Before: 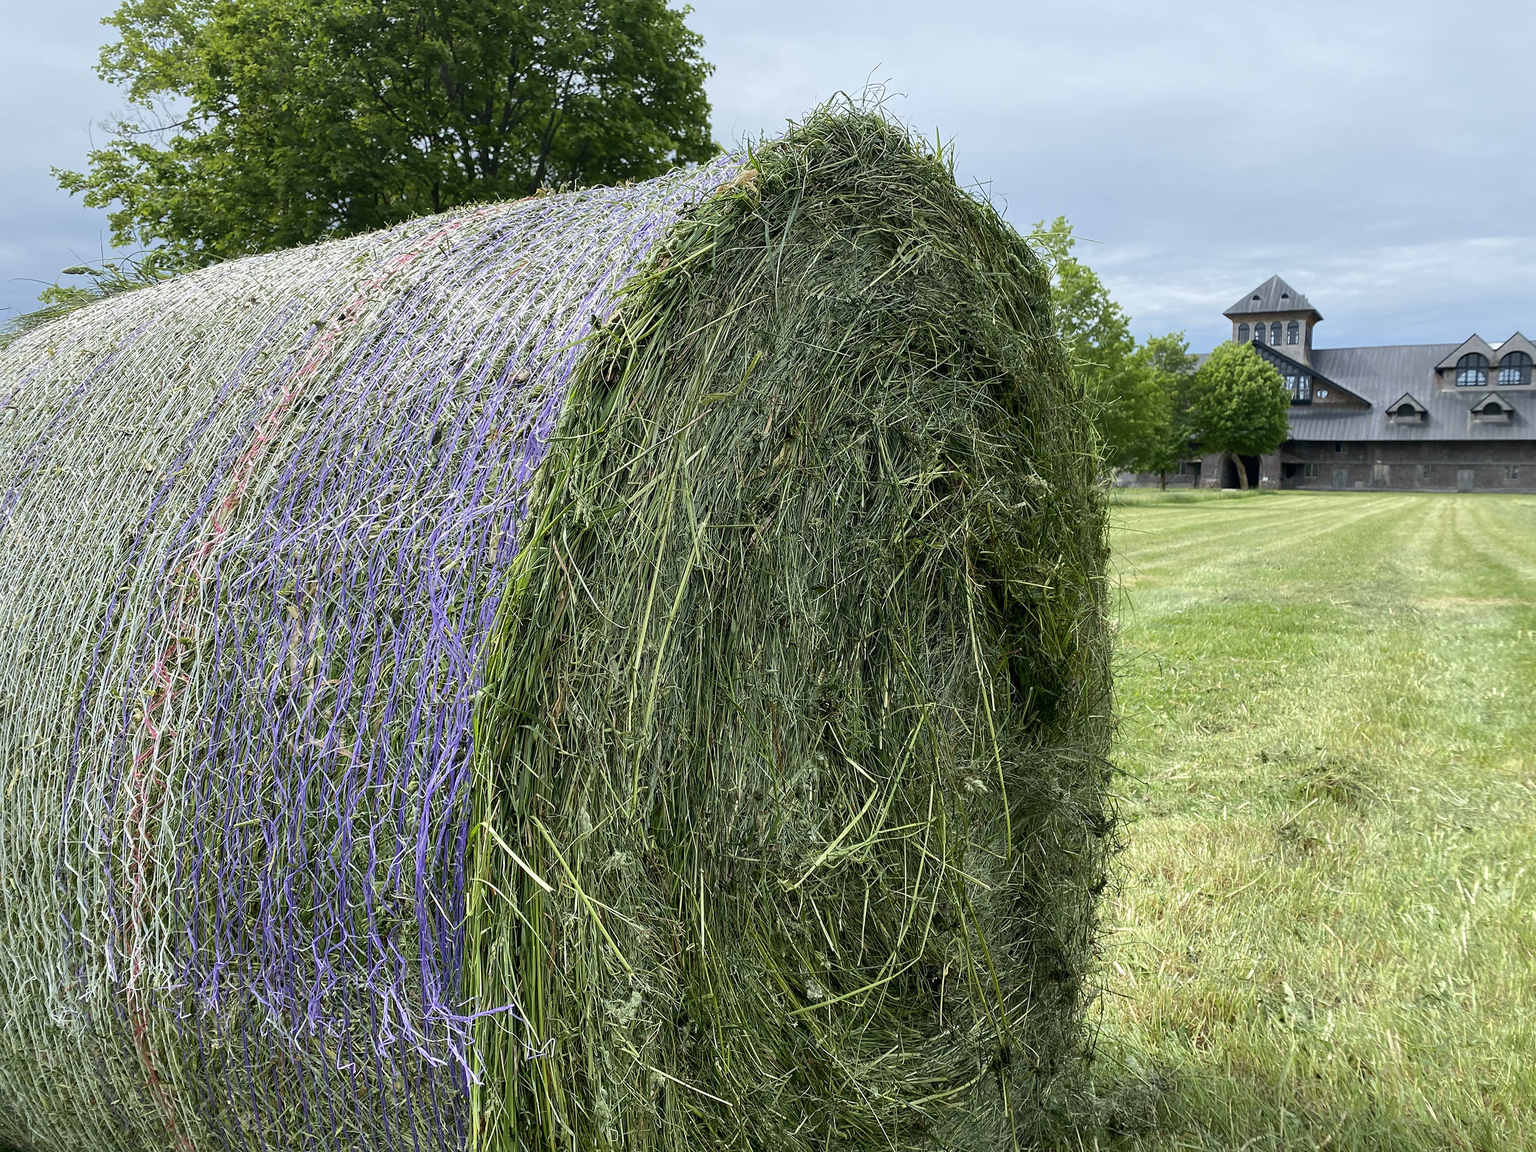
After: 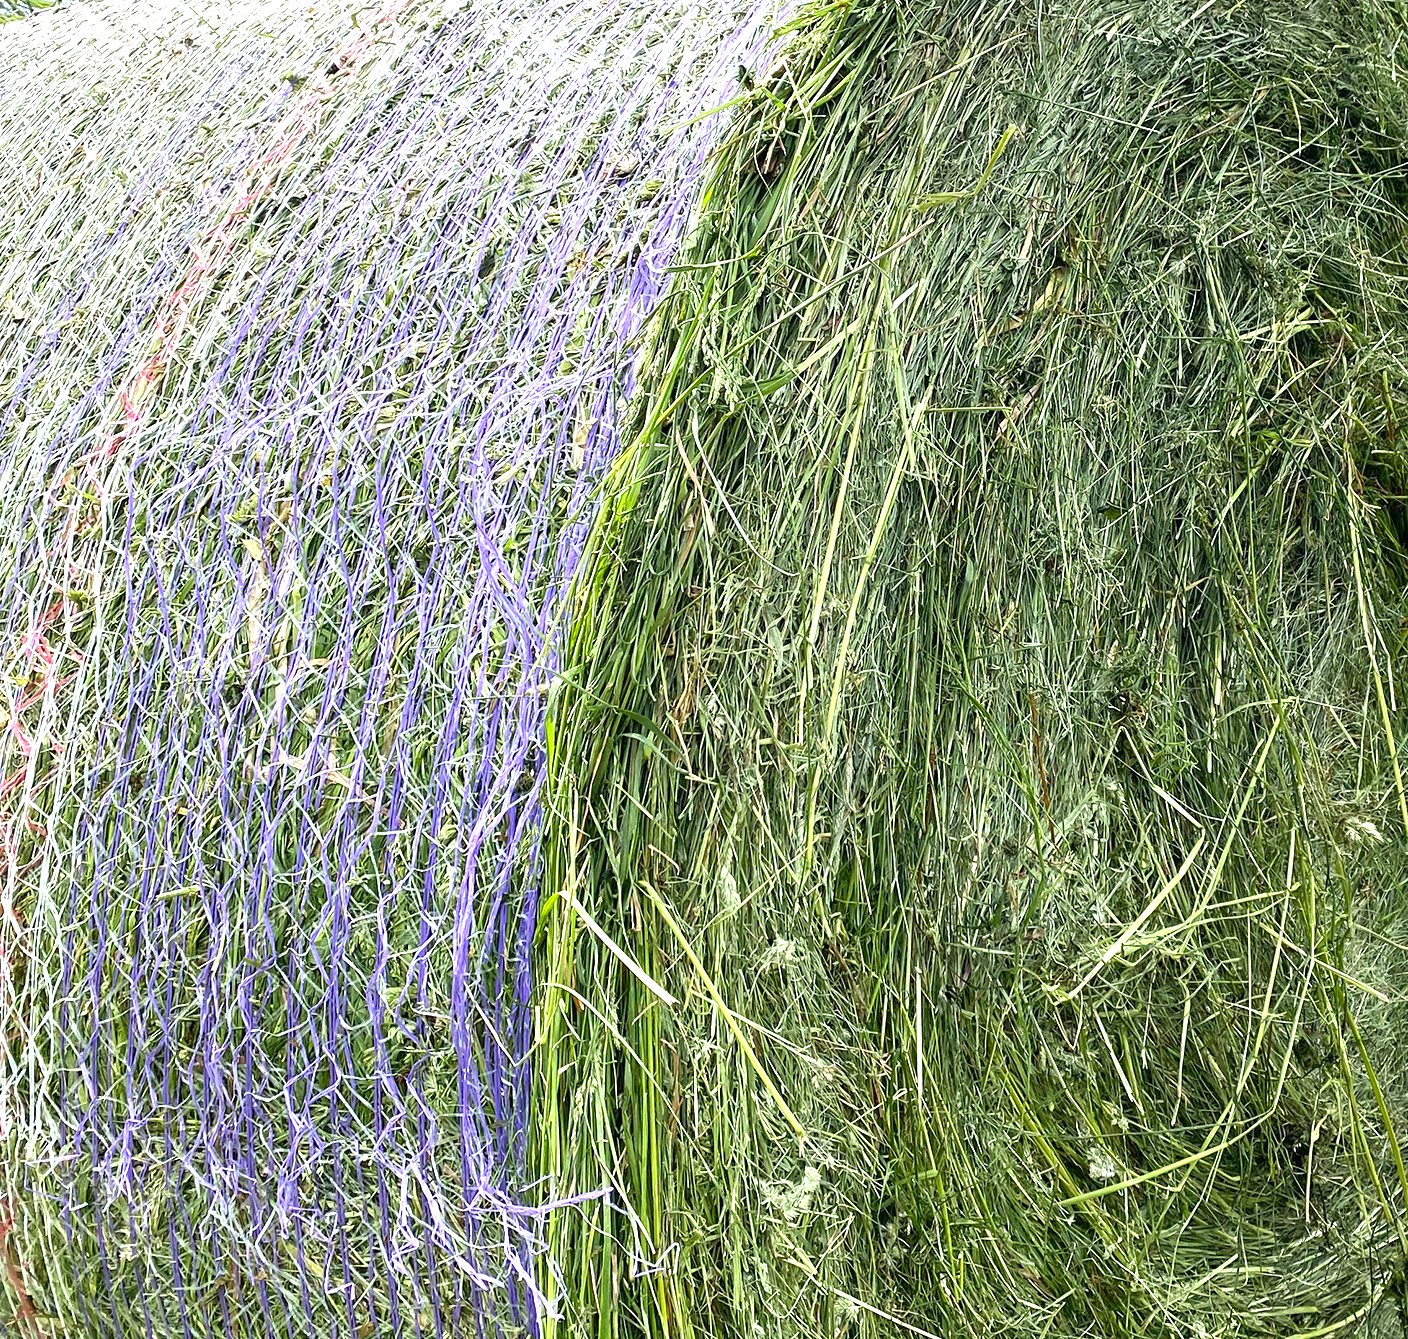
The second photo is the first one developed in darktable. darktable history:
exposure: black level correction 0, exposure 1.2 EV, compensate highlight preservation false
crop: left 8.966%, top 23.852%, right 34.699%, bottom 4.703%
